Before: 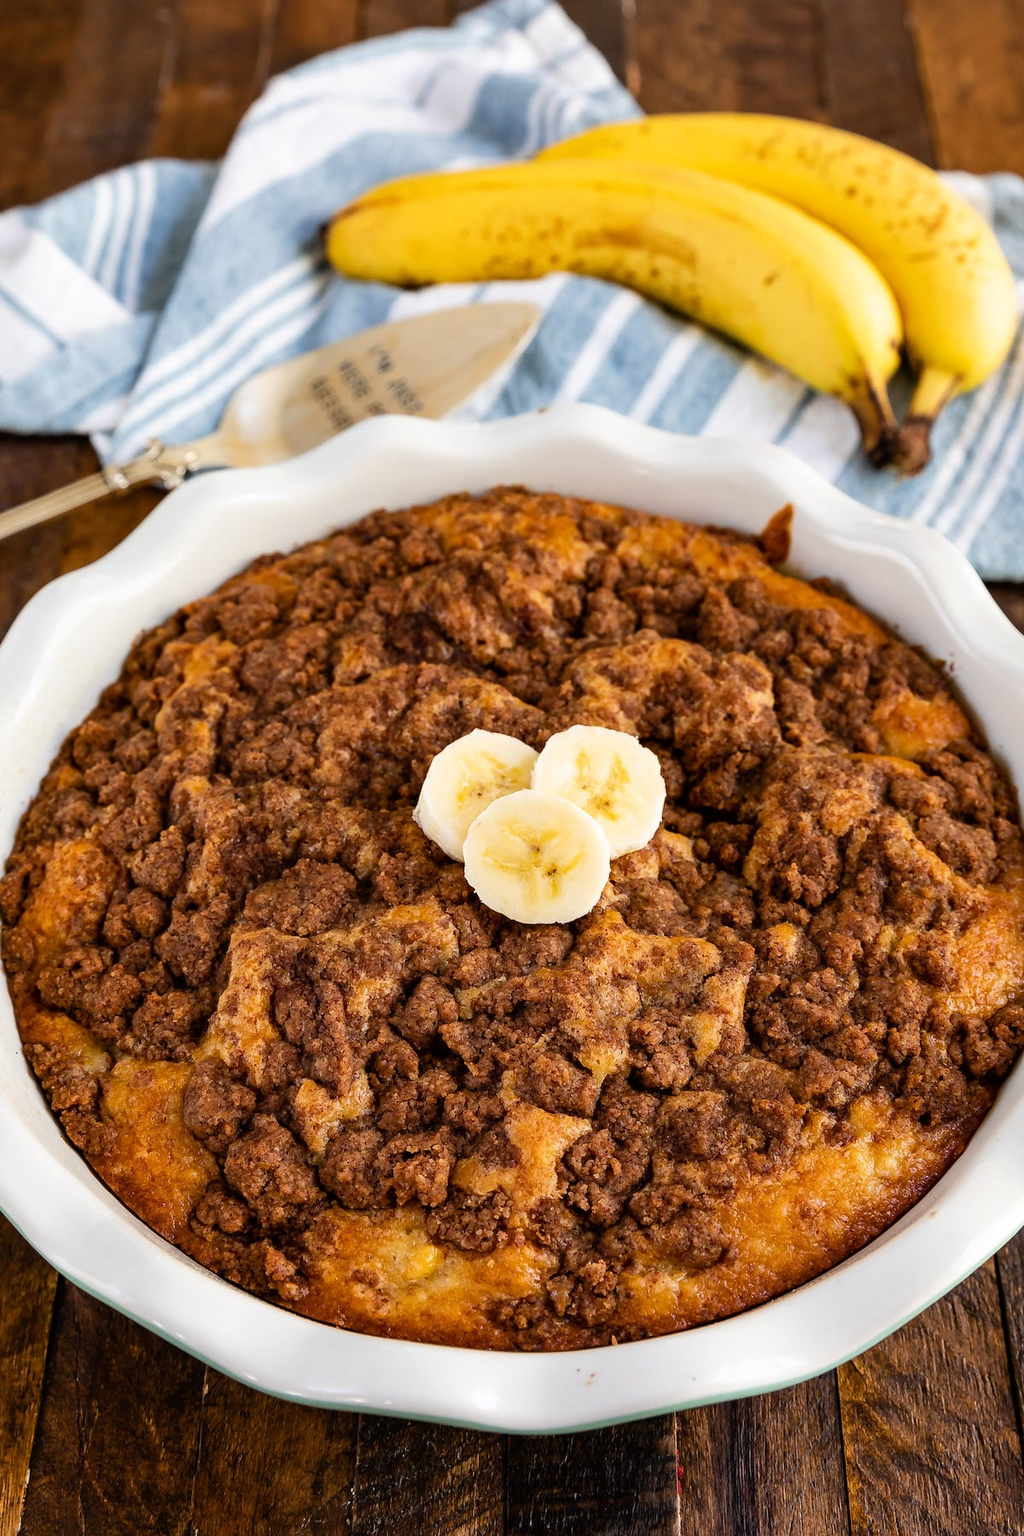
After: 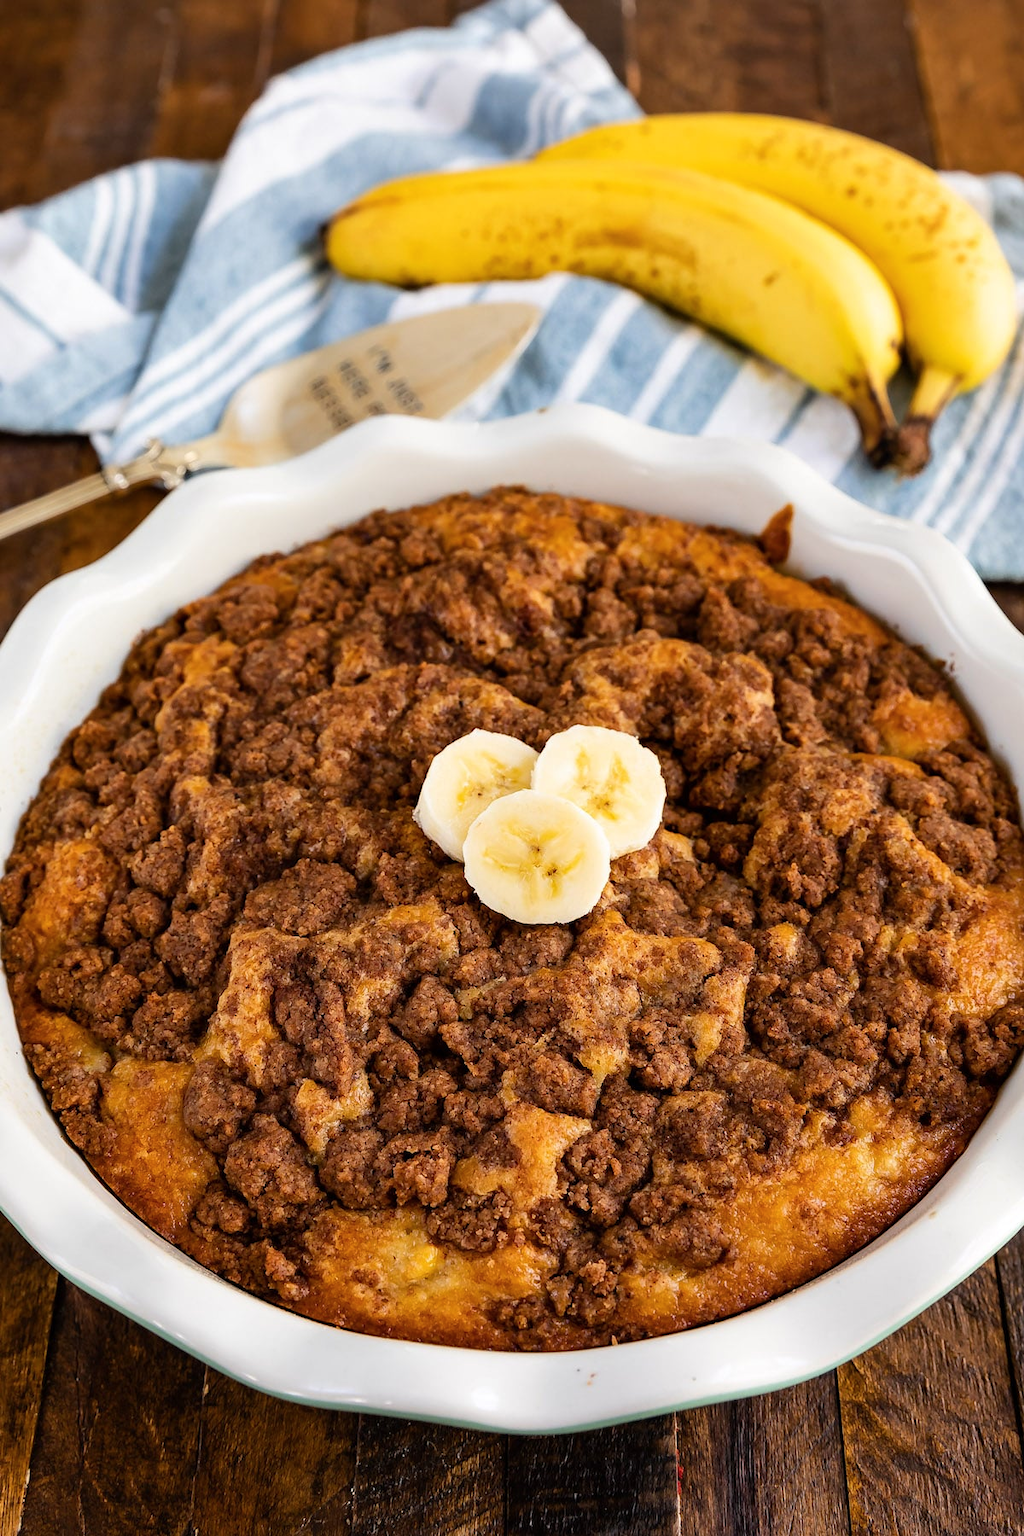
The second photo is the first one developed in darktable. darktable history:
color balance rgb: perceptual saturation grading › global saturation 0.208%, global vibrance 9.58%
